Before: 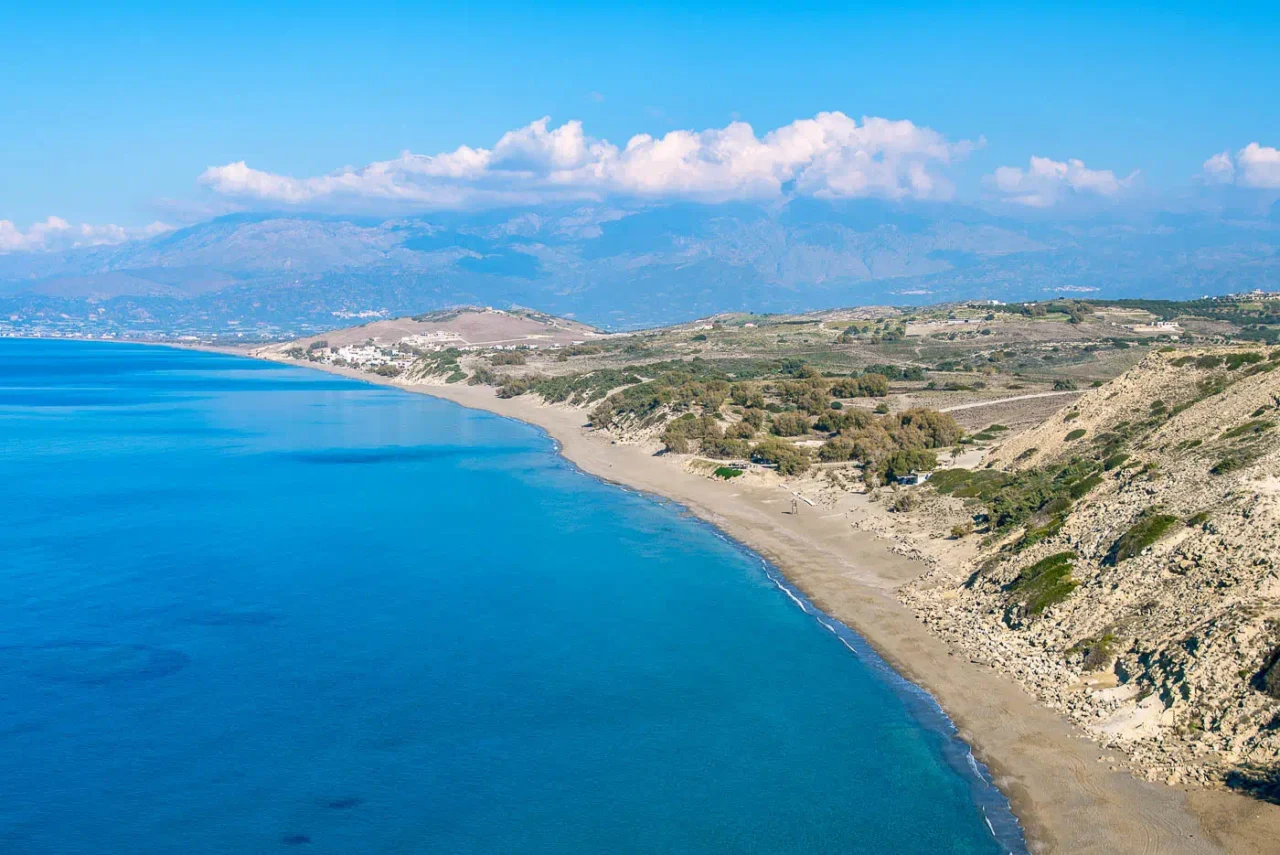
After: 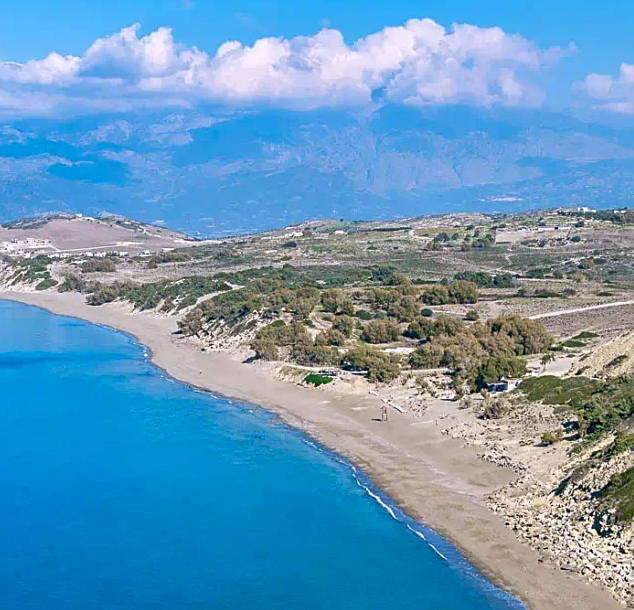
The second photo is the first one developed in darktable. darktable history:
shadows and highlights: soften with gaussian
sharpen: on, module defaults
color calibration: illuminant as shot in camera, x 0.358, y 0.373, temperature 4628.91 K
crop: left 32.075%, top 10.976%, right 18.355%, bottom 17.596%
